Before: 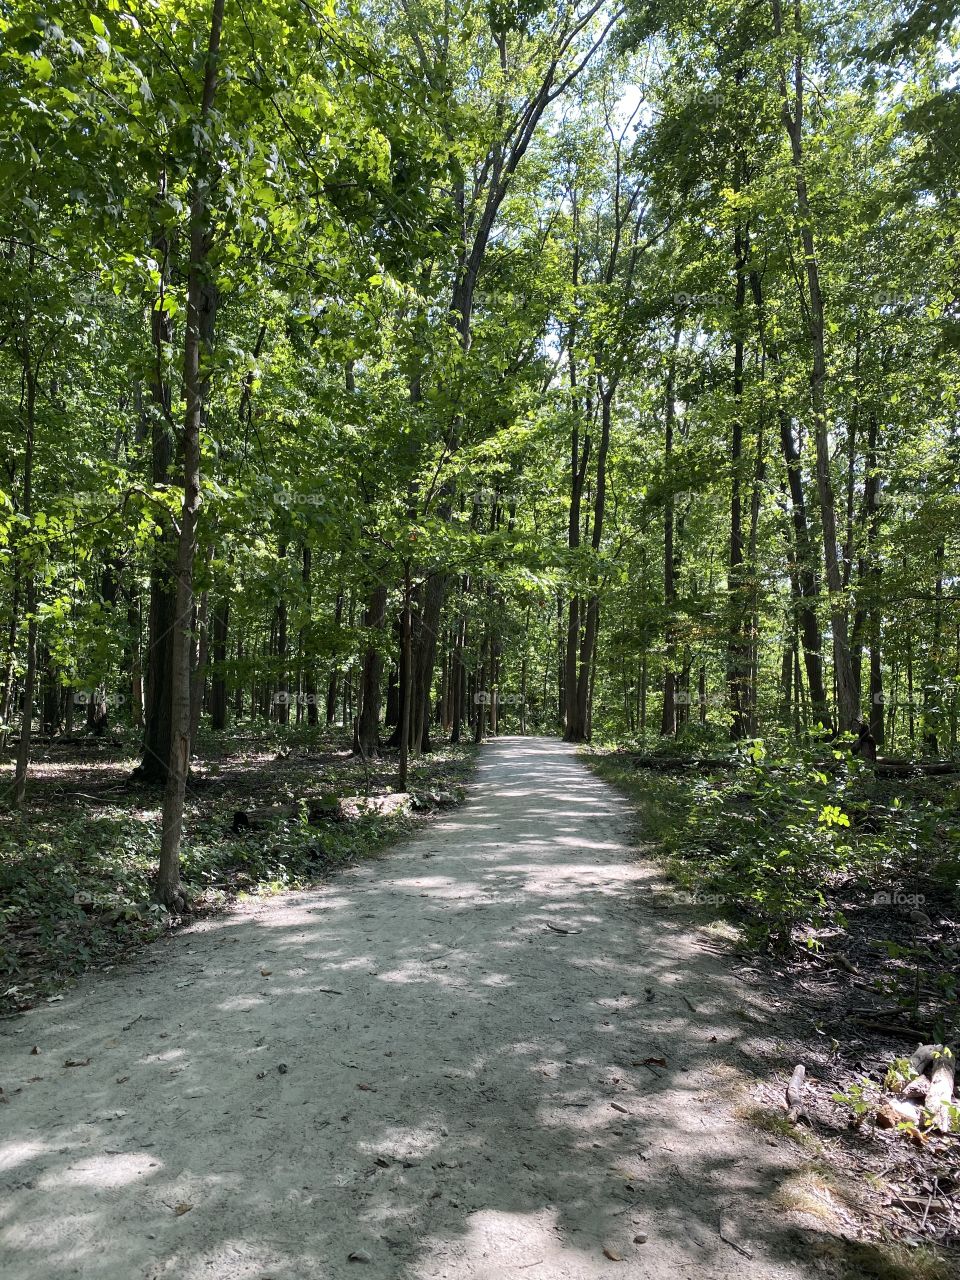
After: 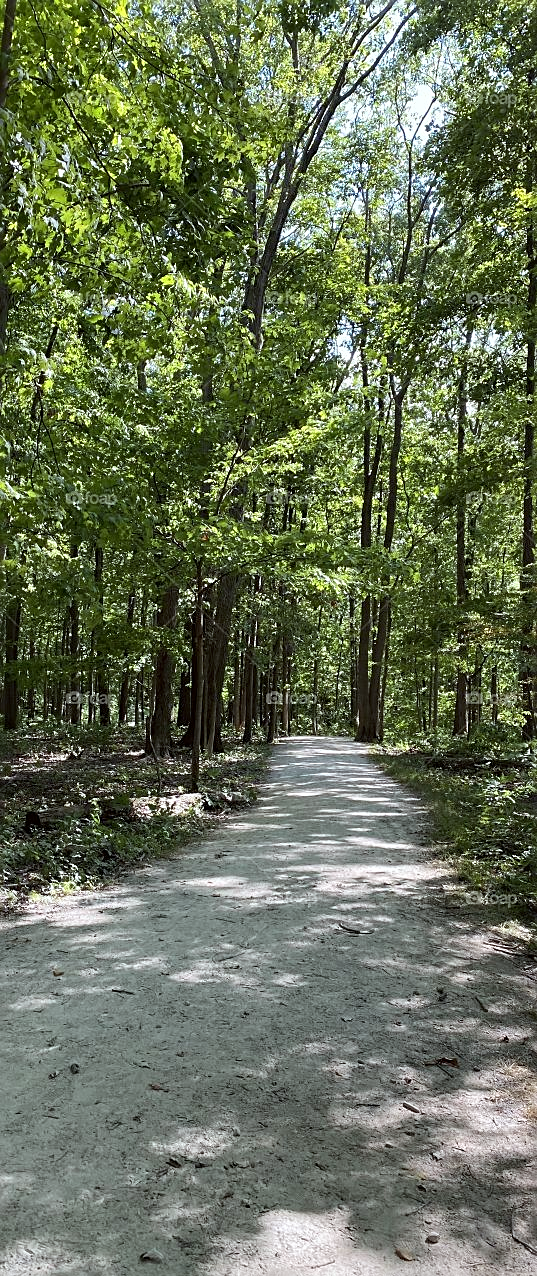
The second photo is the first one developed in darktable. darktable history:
color correction: highlights a* -2.73, highlights b* -2.09, shadows a* 2.41, shadows b* 2.73
crop: left 21.674%, right 22.086%
sharpen: on, module defaults
